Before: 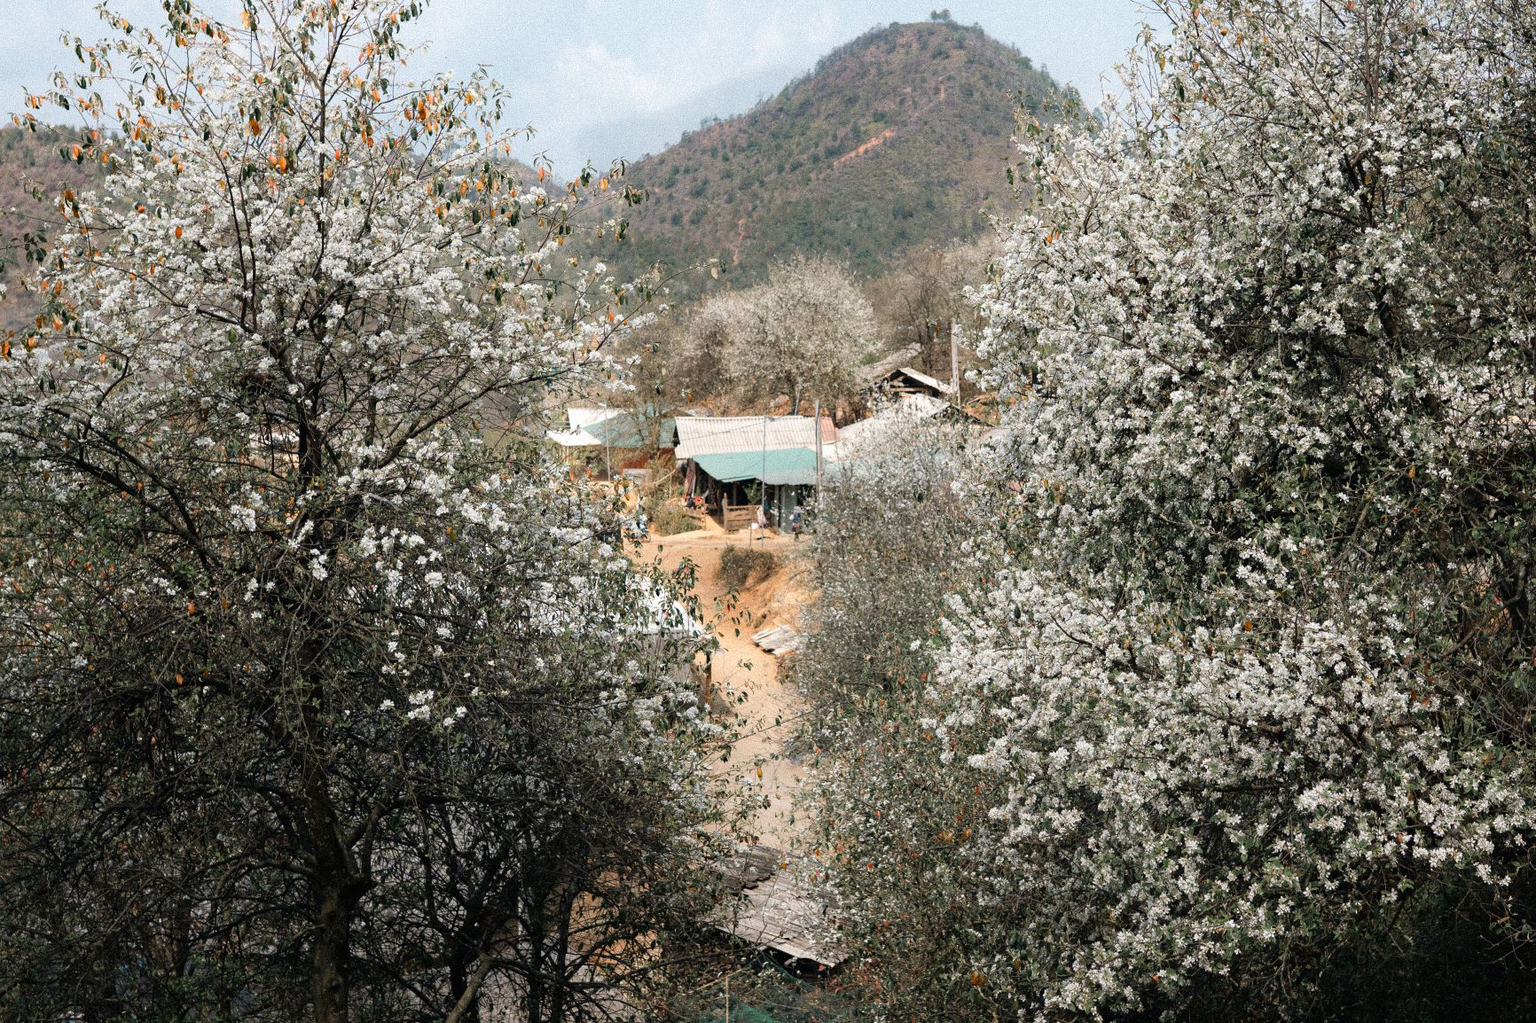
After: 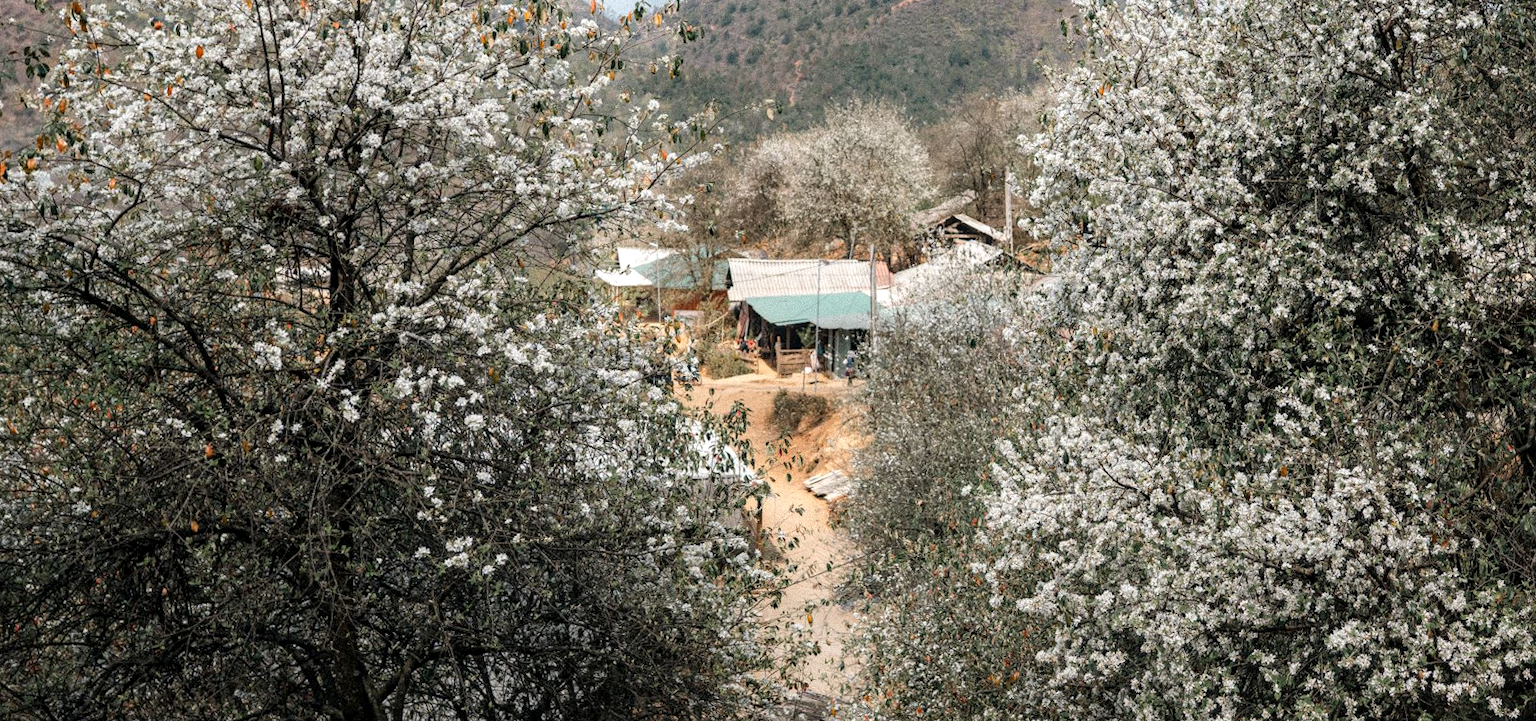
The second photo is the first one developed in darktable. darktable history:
rotate and perspective: rotation 0.679°, lens shift (horizontal) 0.136, crop left 0.009, crop right 0.991, crop top 0.078, crop bottom 0.95
crop and rotate: top 12.5%, bottom 12.5%
local contrast: on, module defaults
